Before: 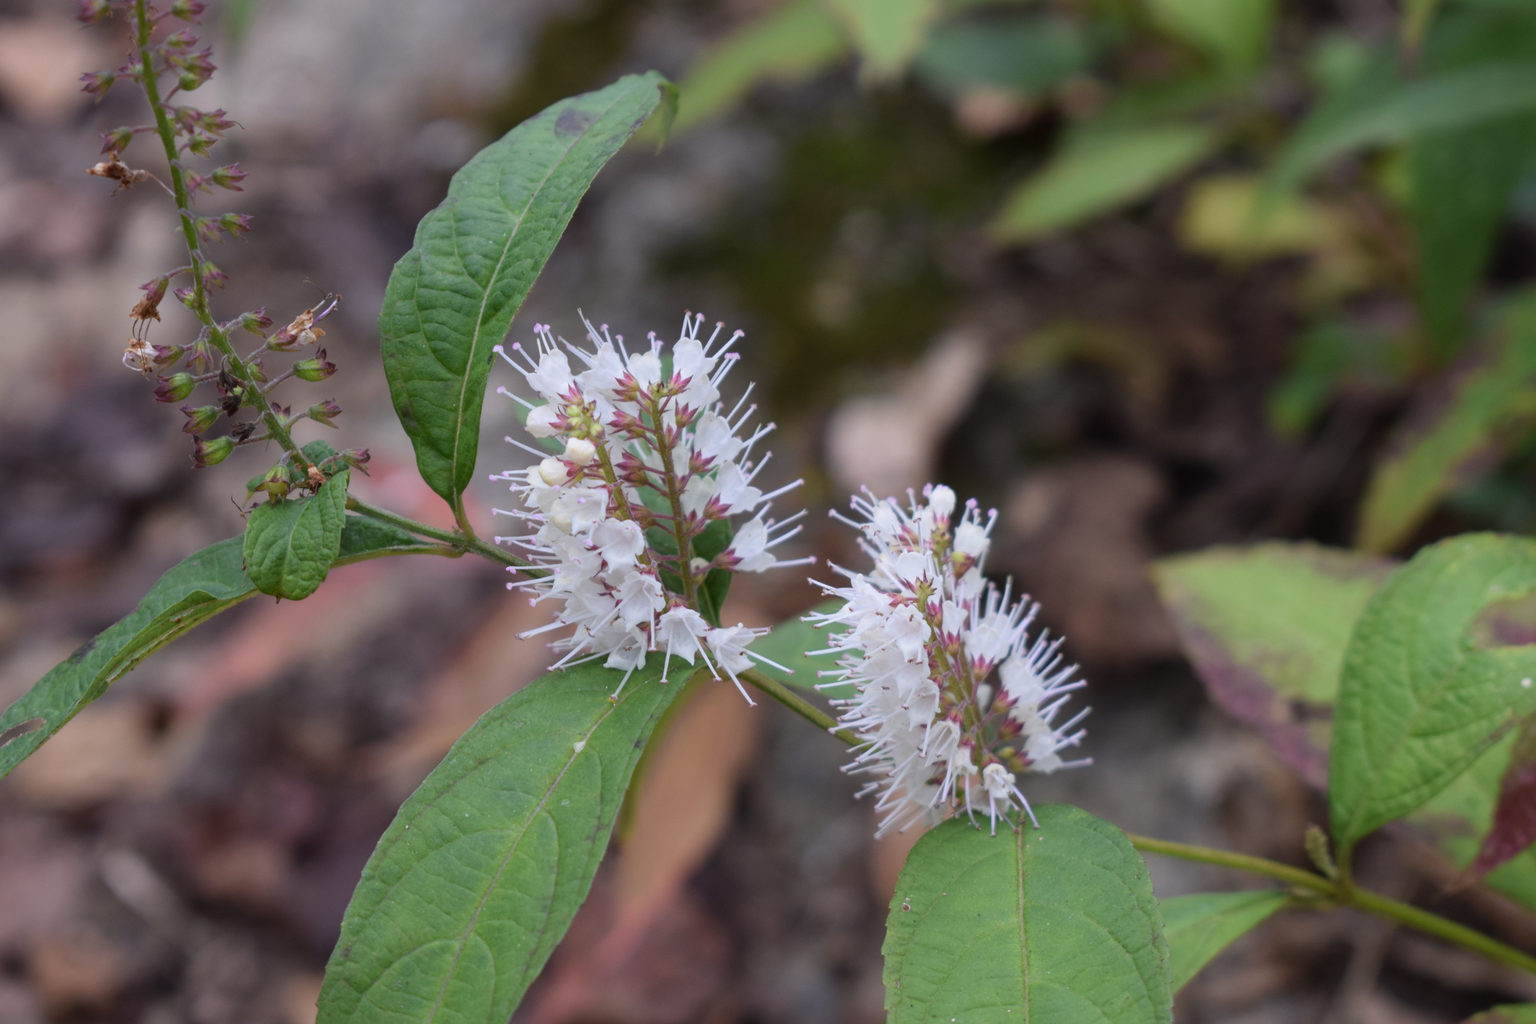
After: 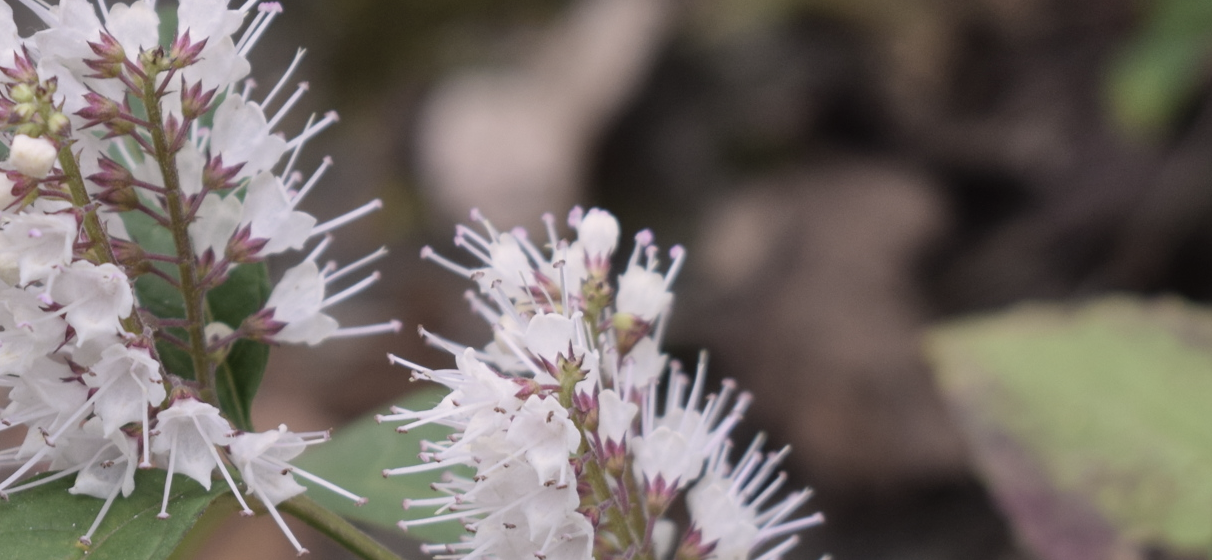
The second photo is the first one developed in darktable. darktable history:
crop: left 36.452%, top 34.34%, right 13.033%, bottom 30.617%
shadows and highlights: white point adjustment 0.065, soften with gaussian
color correction: highlights a* 5.5, highlights b* 5.2, saturation 0.65
